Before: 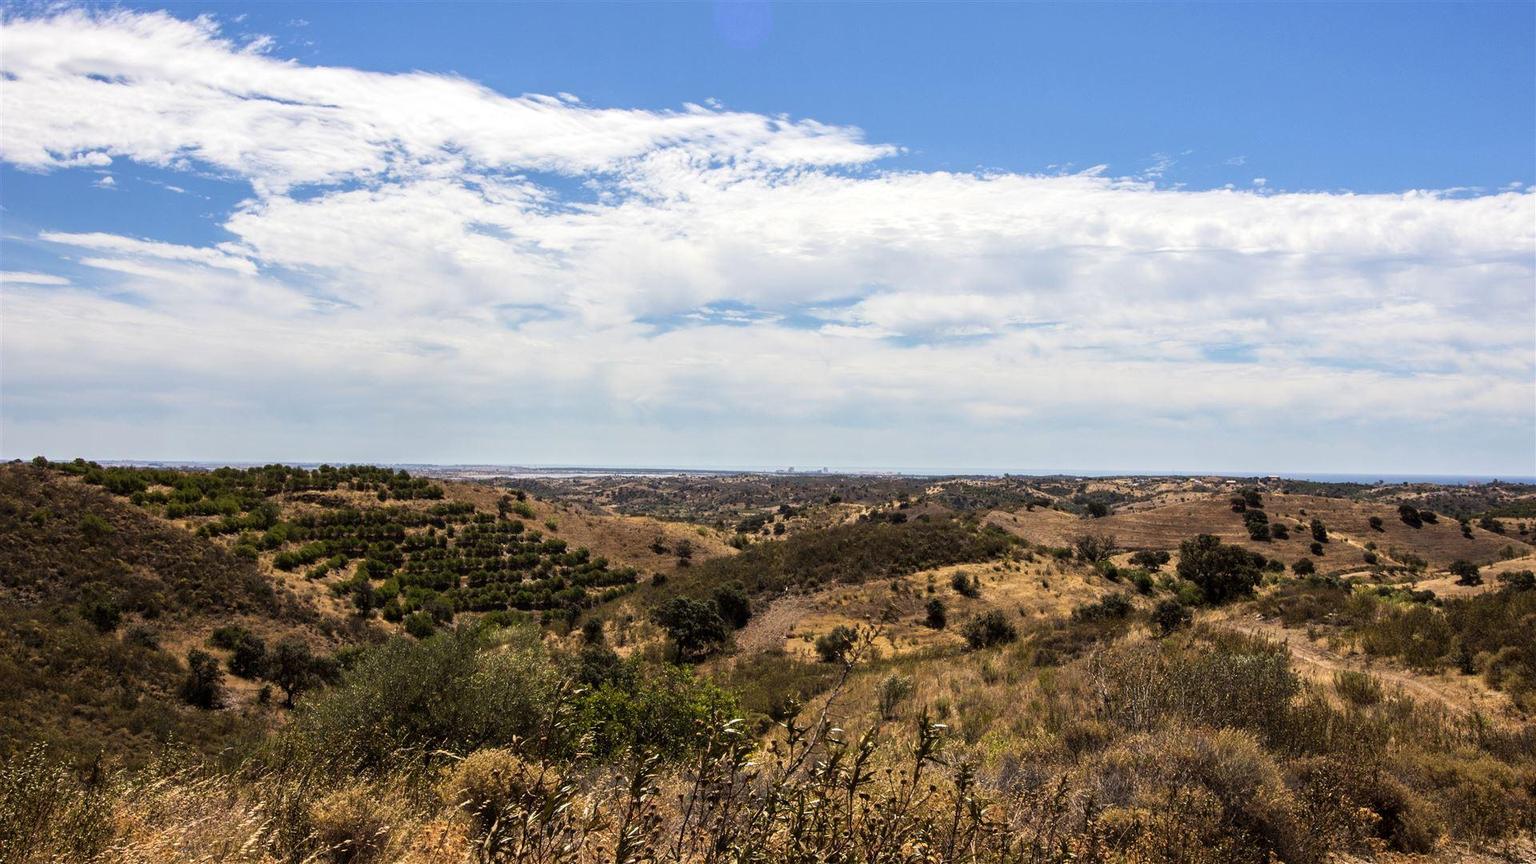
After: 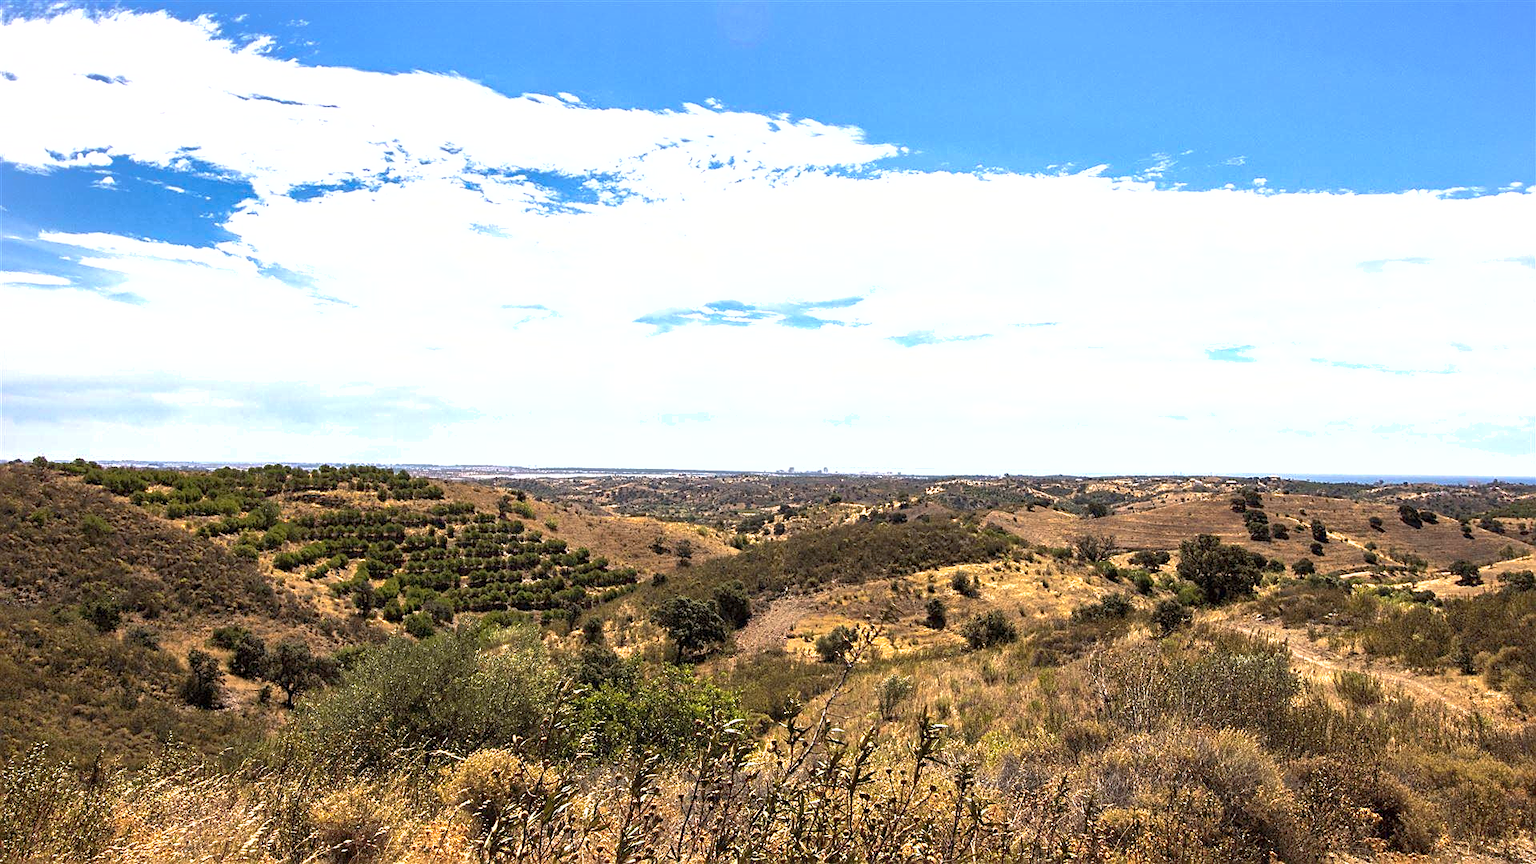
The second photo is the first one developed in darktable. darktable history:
exposure: black level correction 0, exposure 0.877 EV, compensate exposure bias true, compensate highlight preservation false
sharpen: on, module defaults
shadows and highlights: on, module defaults
